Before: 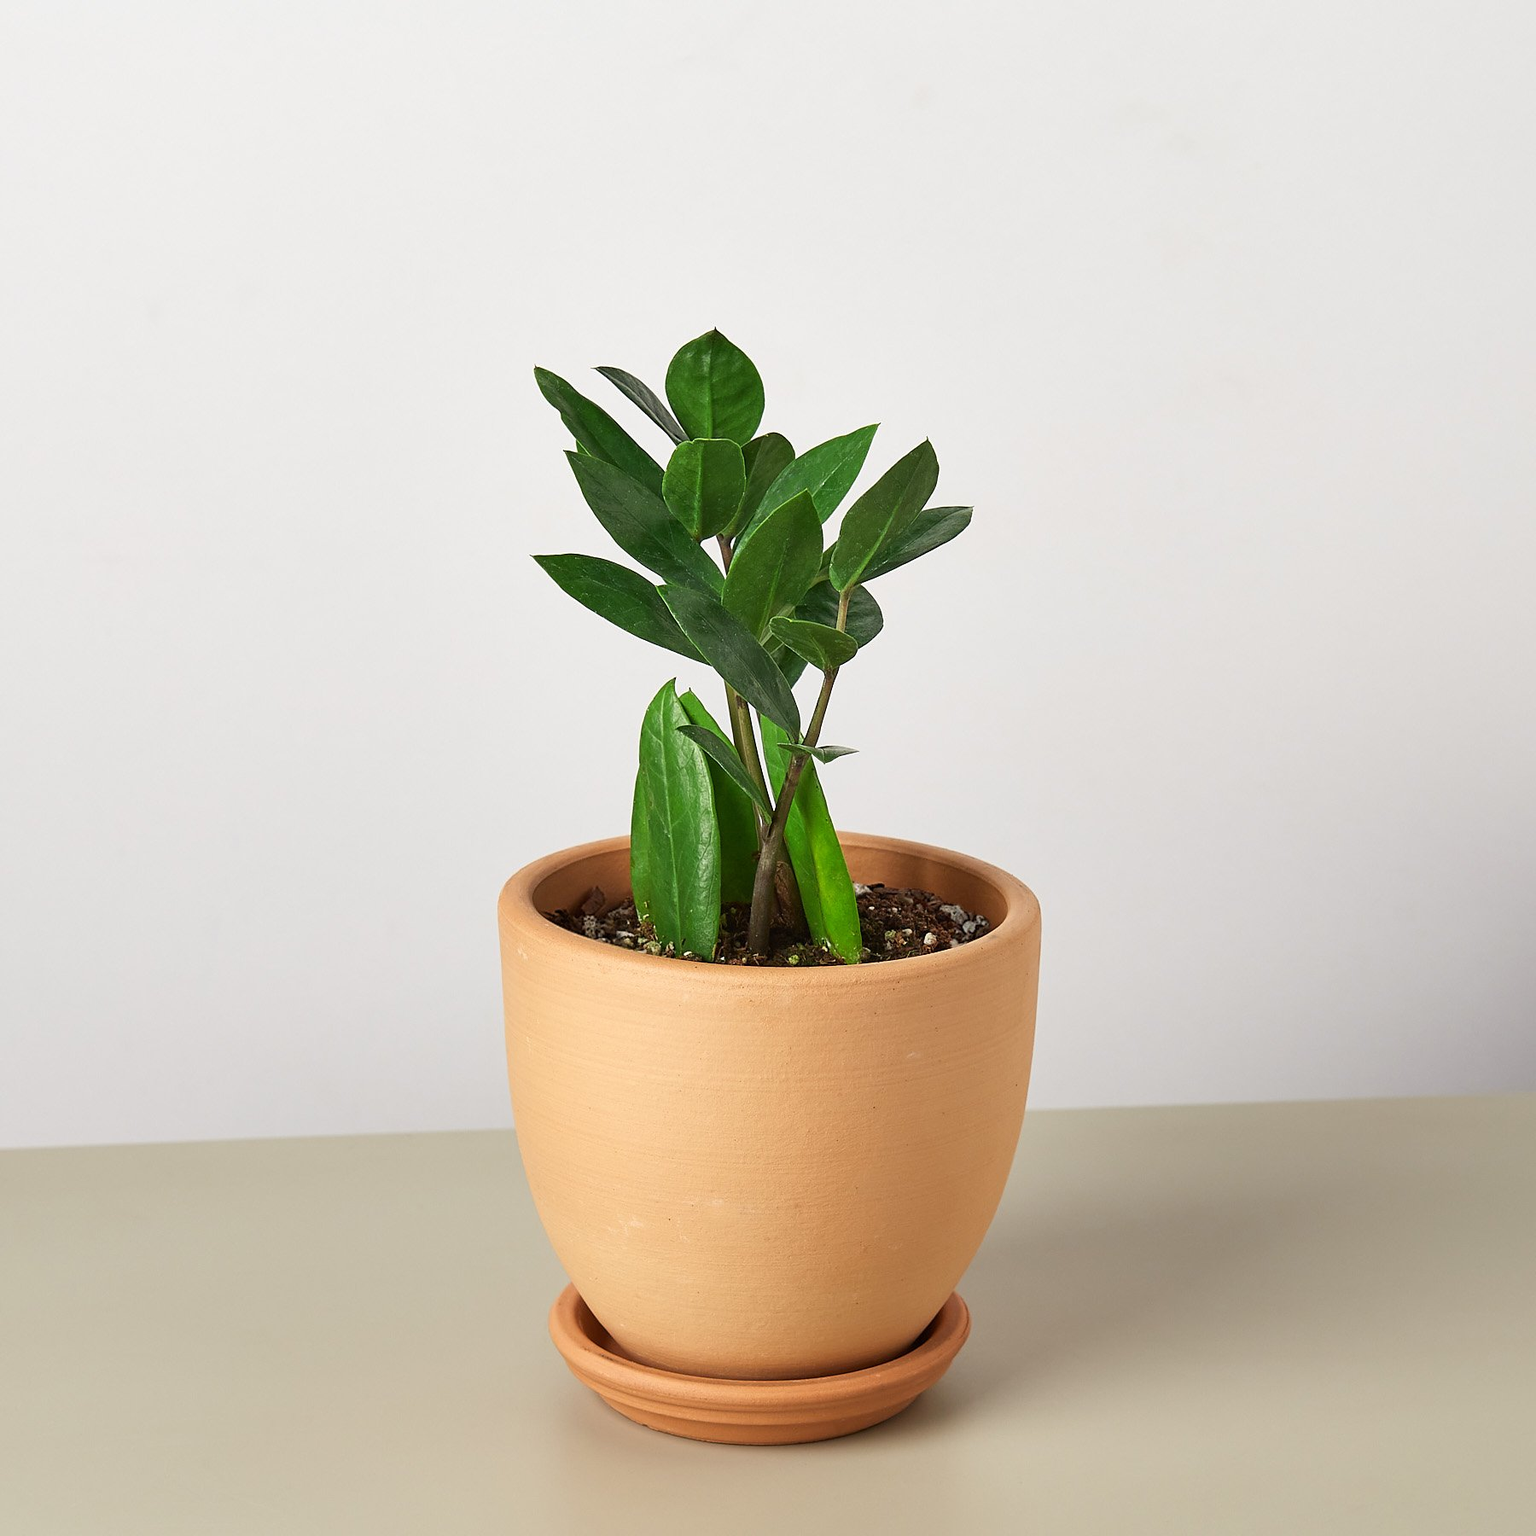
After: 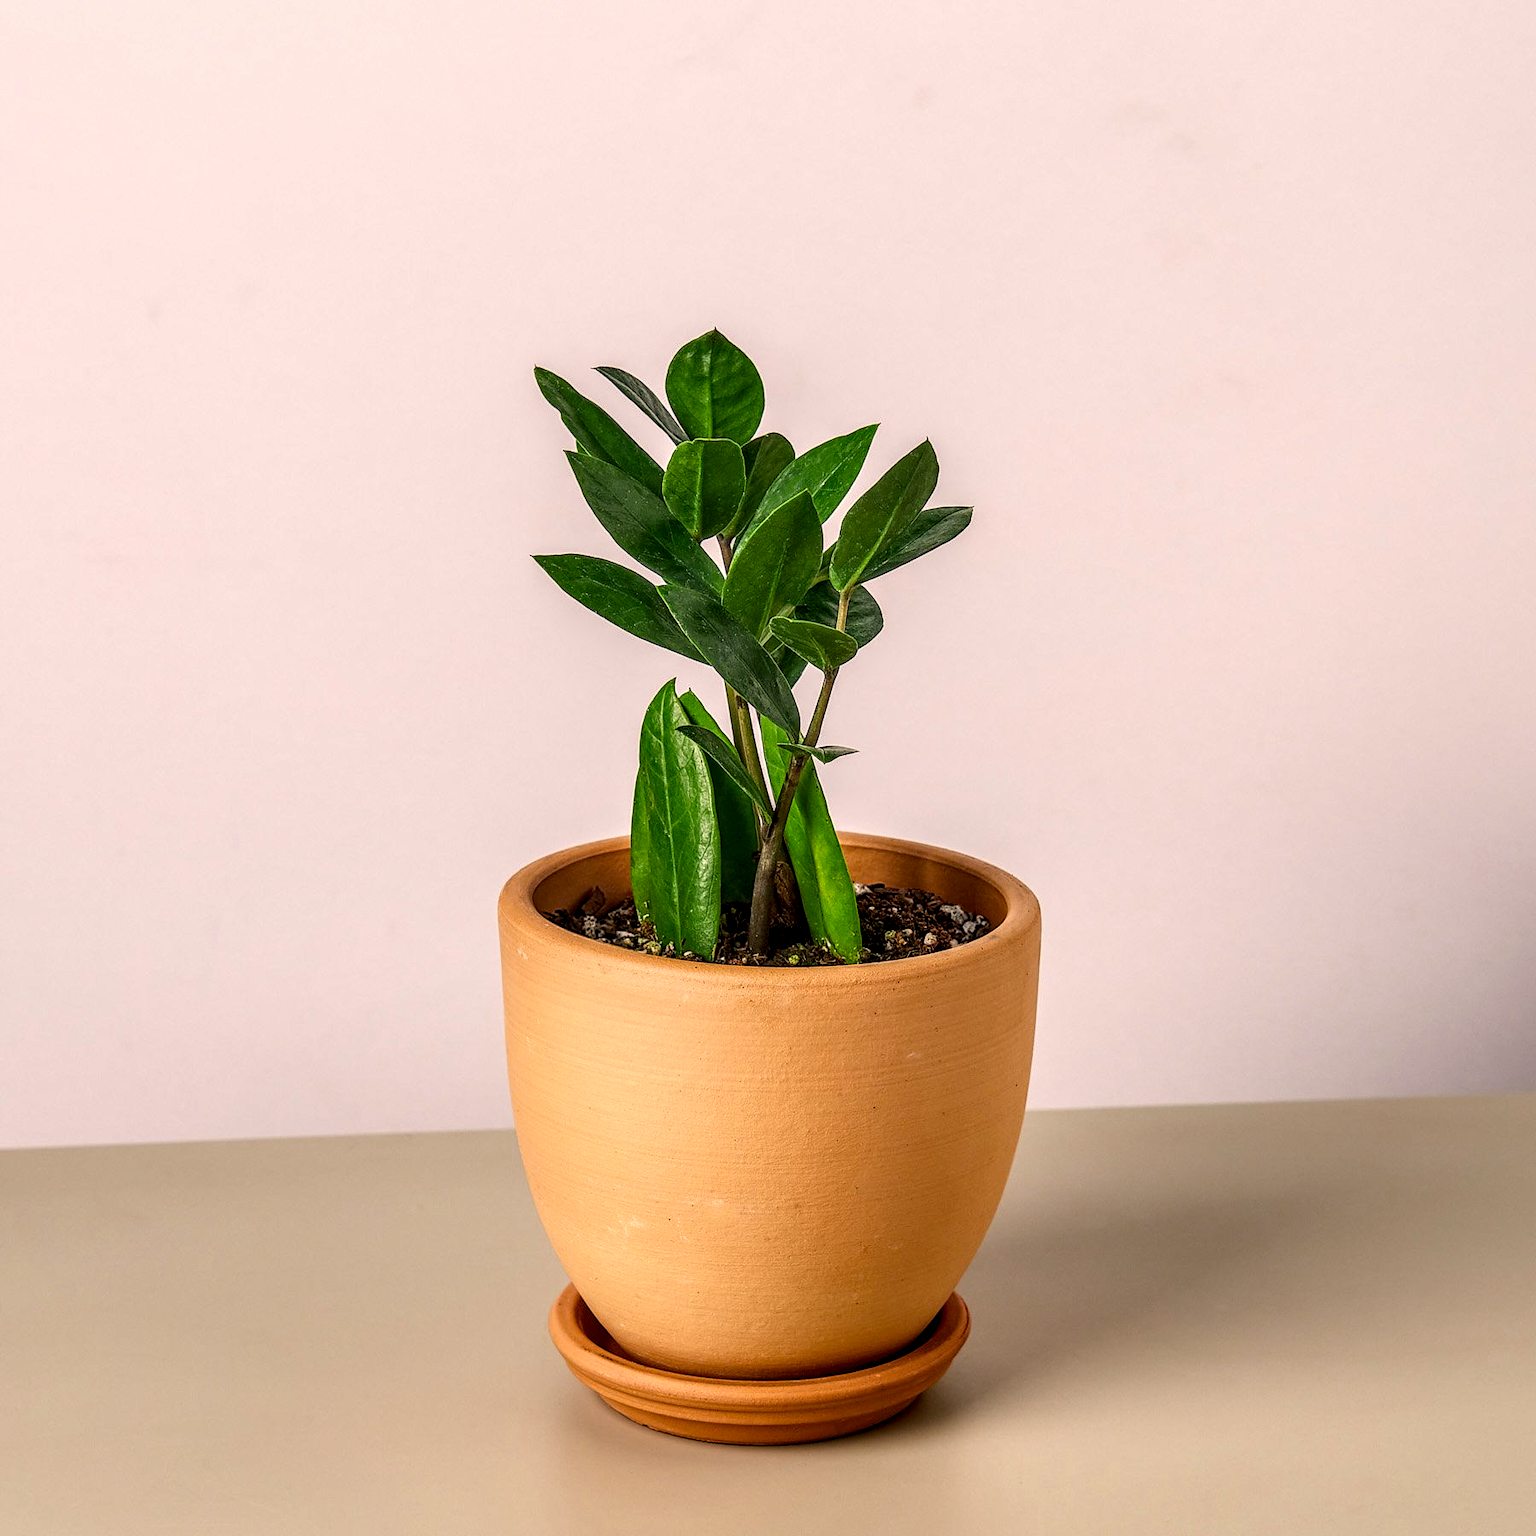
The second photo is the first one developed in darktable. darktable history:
color balance rgb: highlights gain › chroma 2.372%, highlights gain › hue 34.85°, perceptual saturation grading › global saturation 18.937%, global vibrance 9.668%
local contrast: highlights 5%, shadows 4%, detail 182%
